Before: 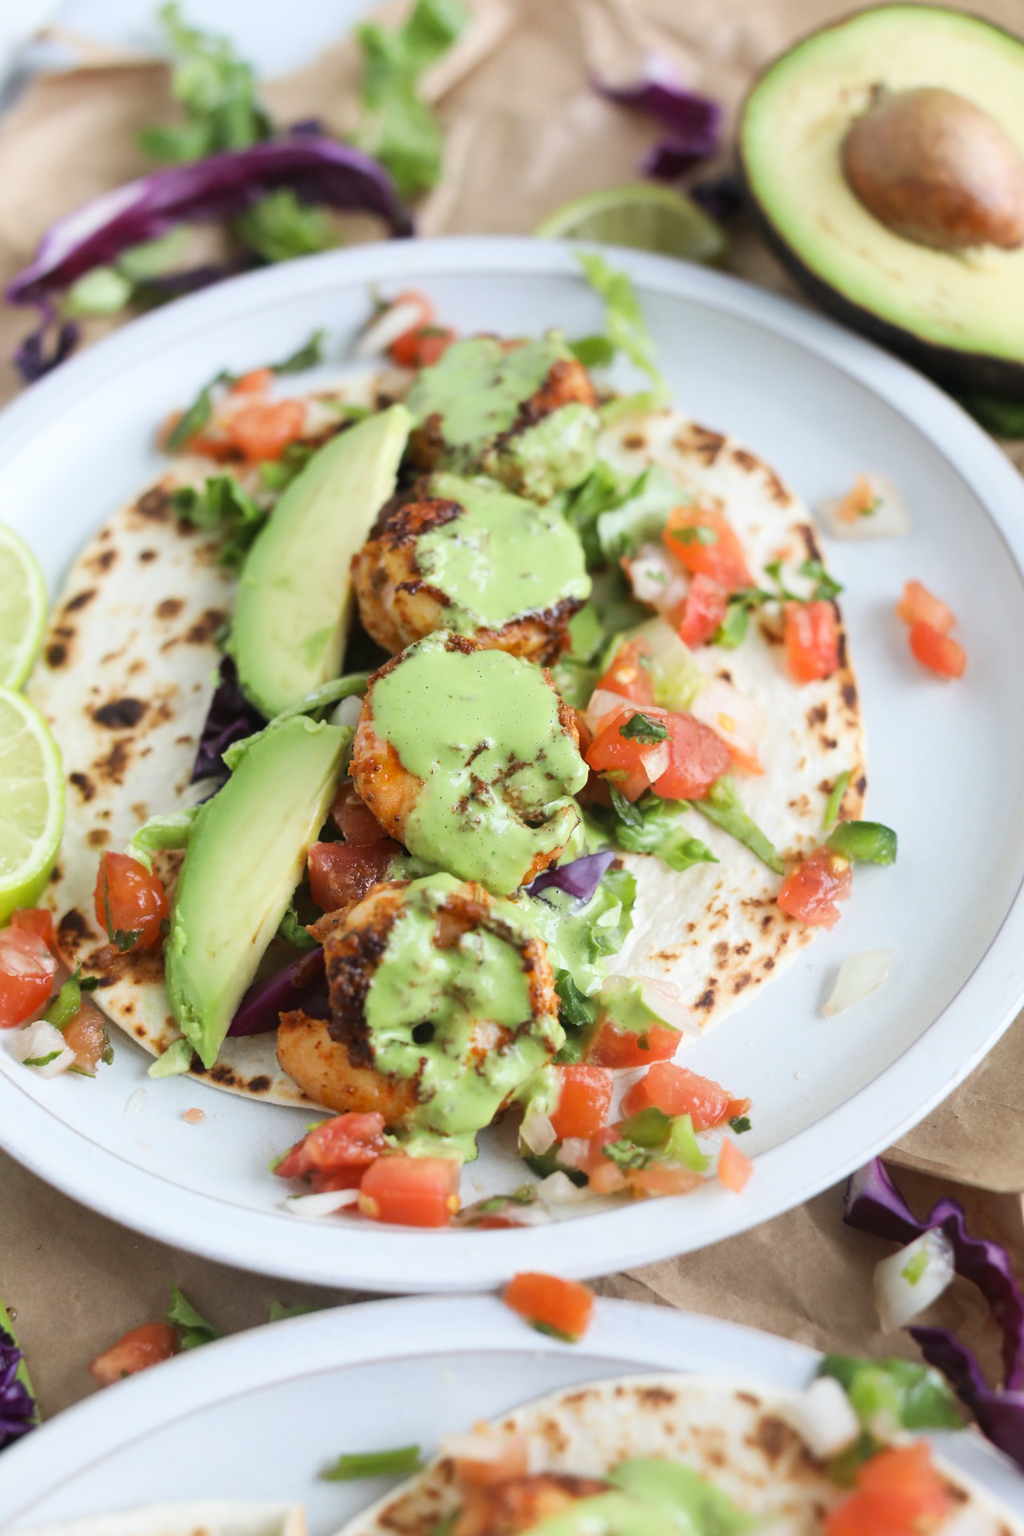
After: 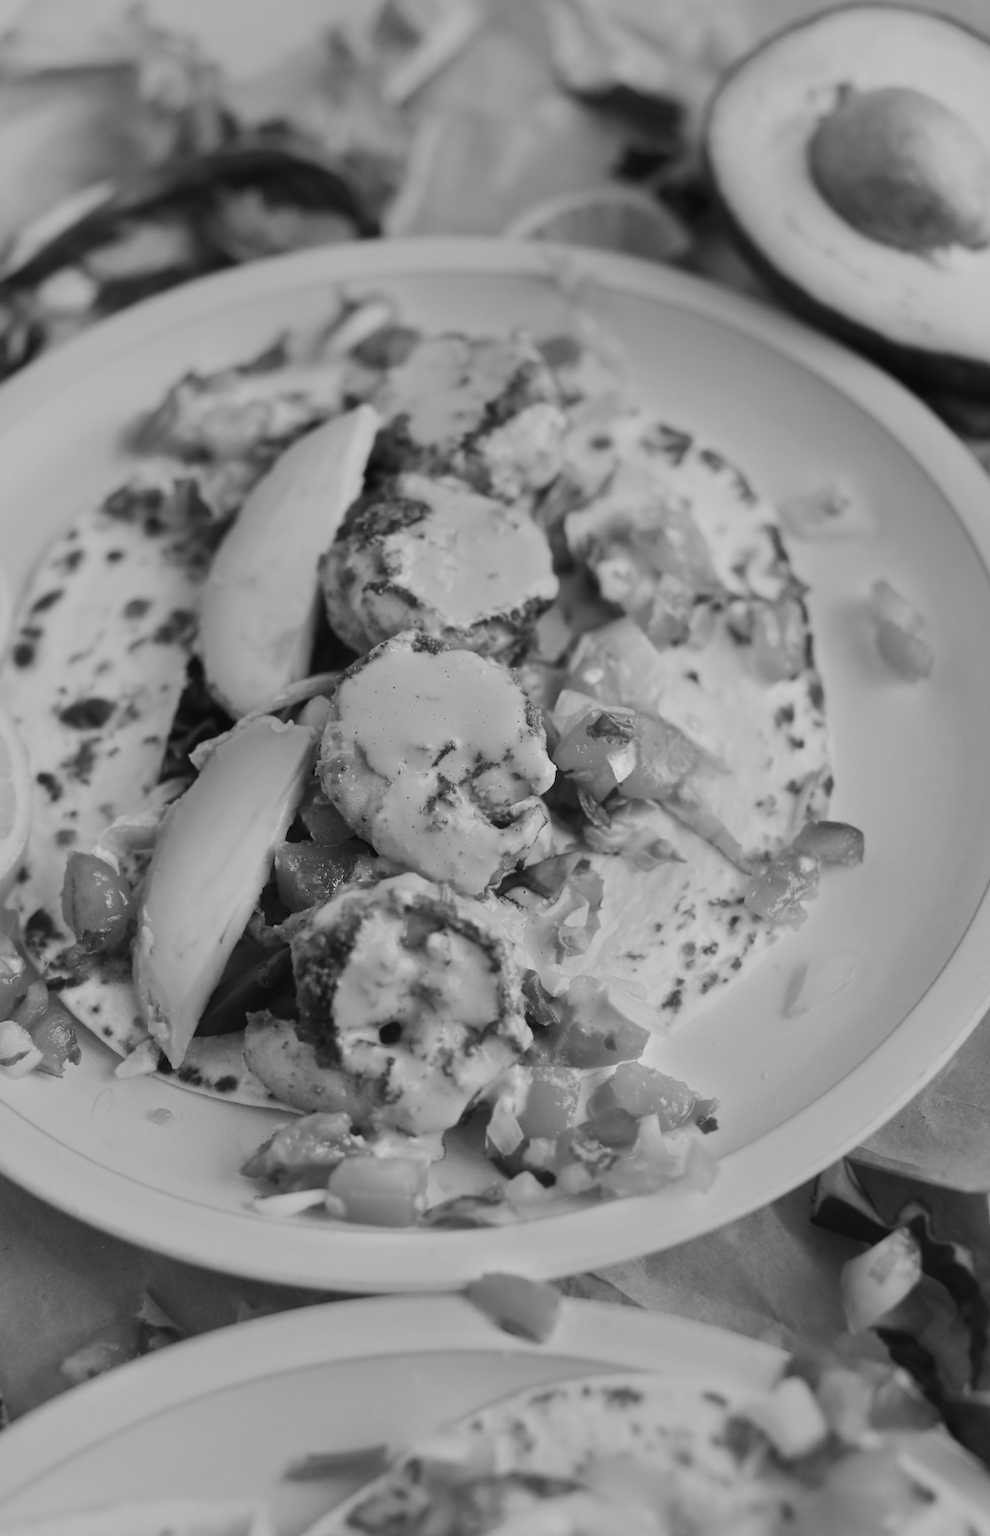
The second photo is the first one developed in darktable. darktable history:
monochrome: a 79.32, b 81.83, size 1.1
crop and rotate: left 3.238%
